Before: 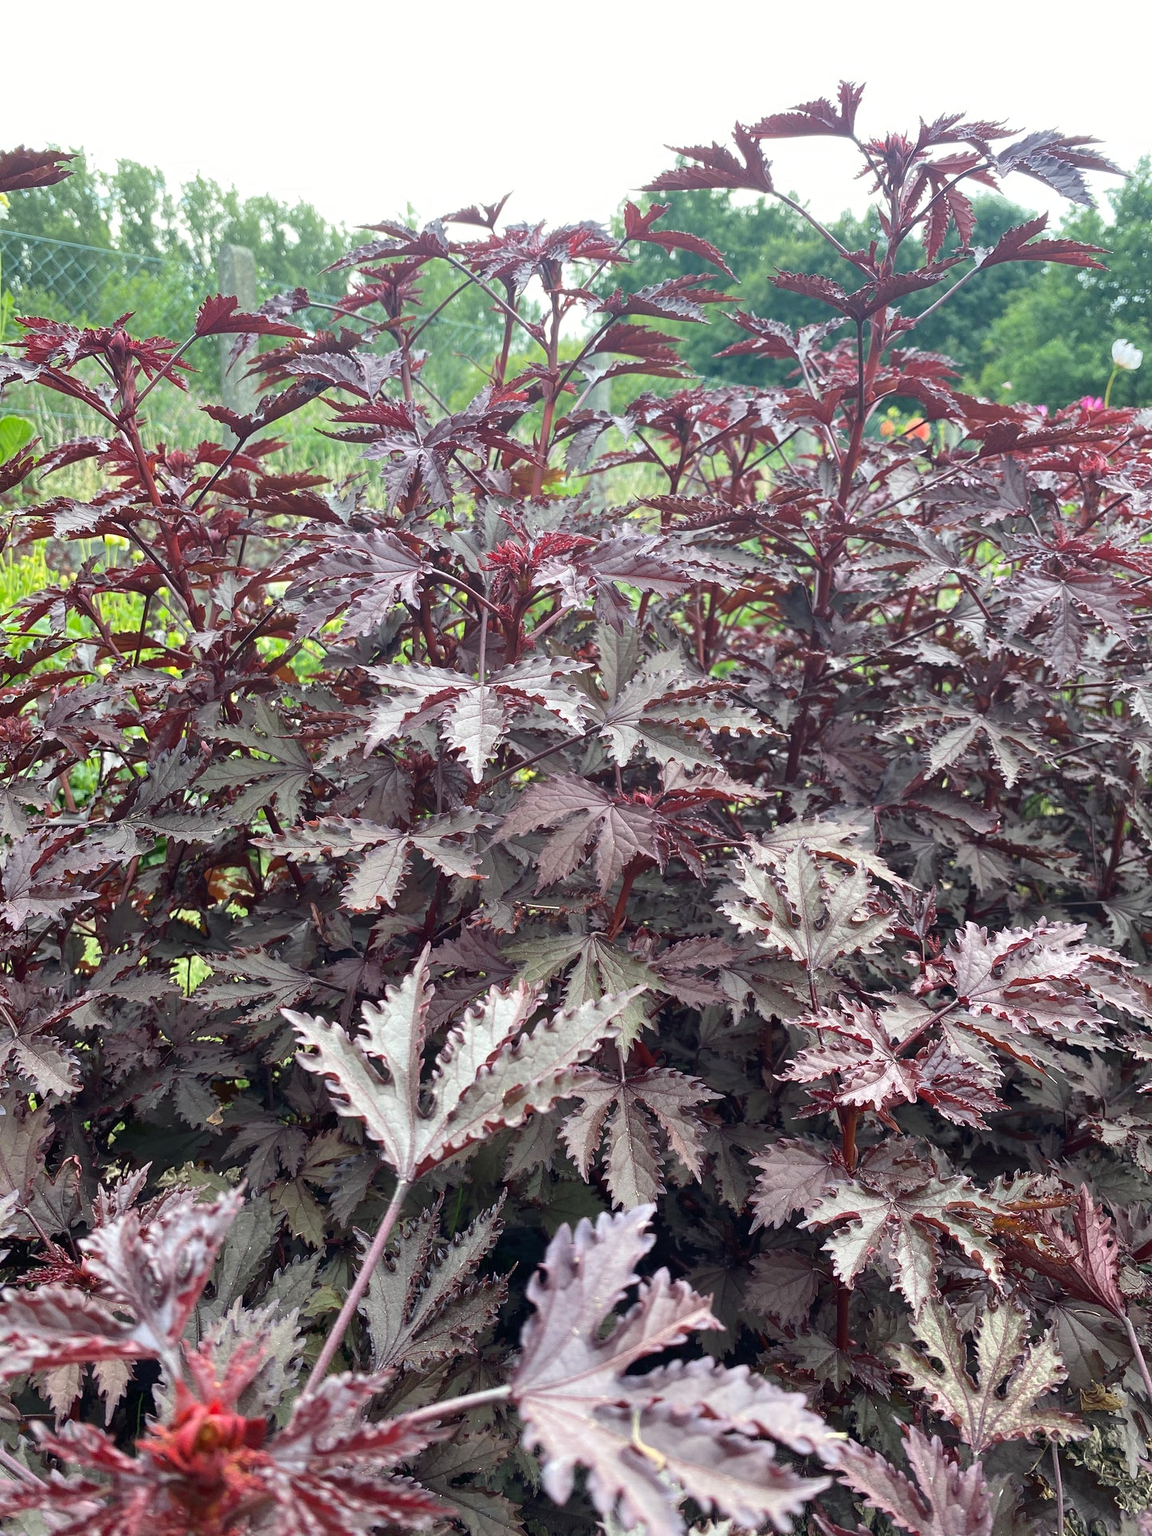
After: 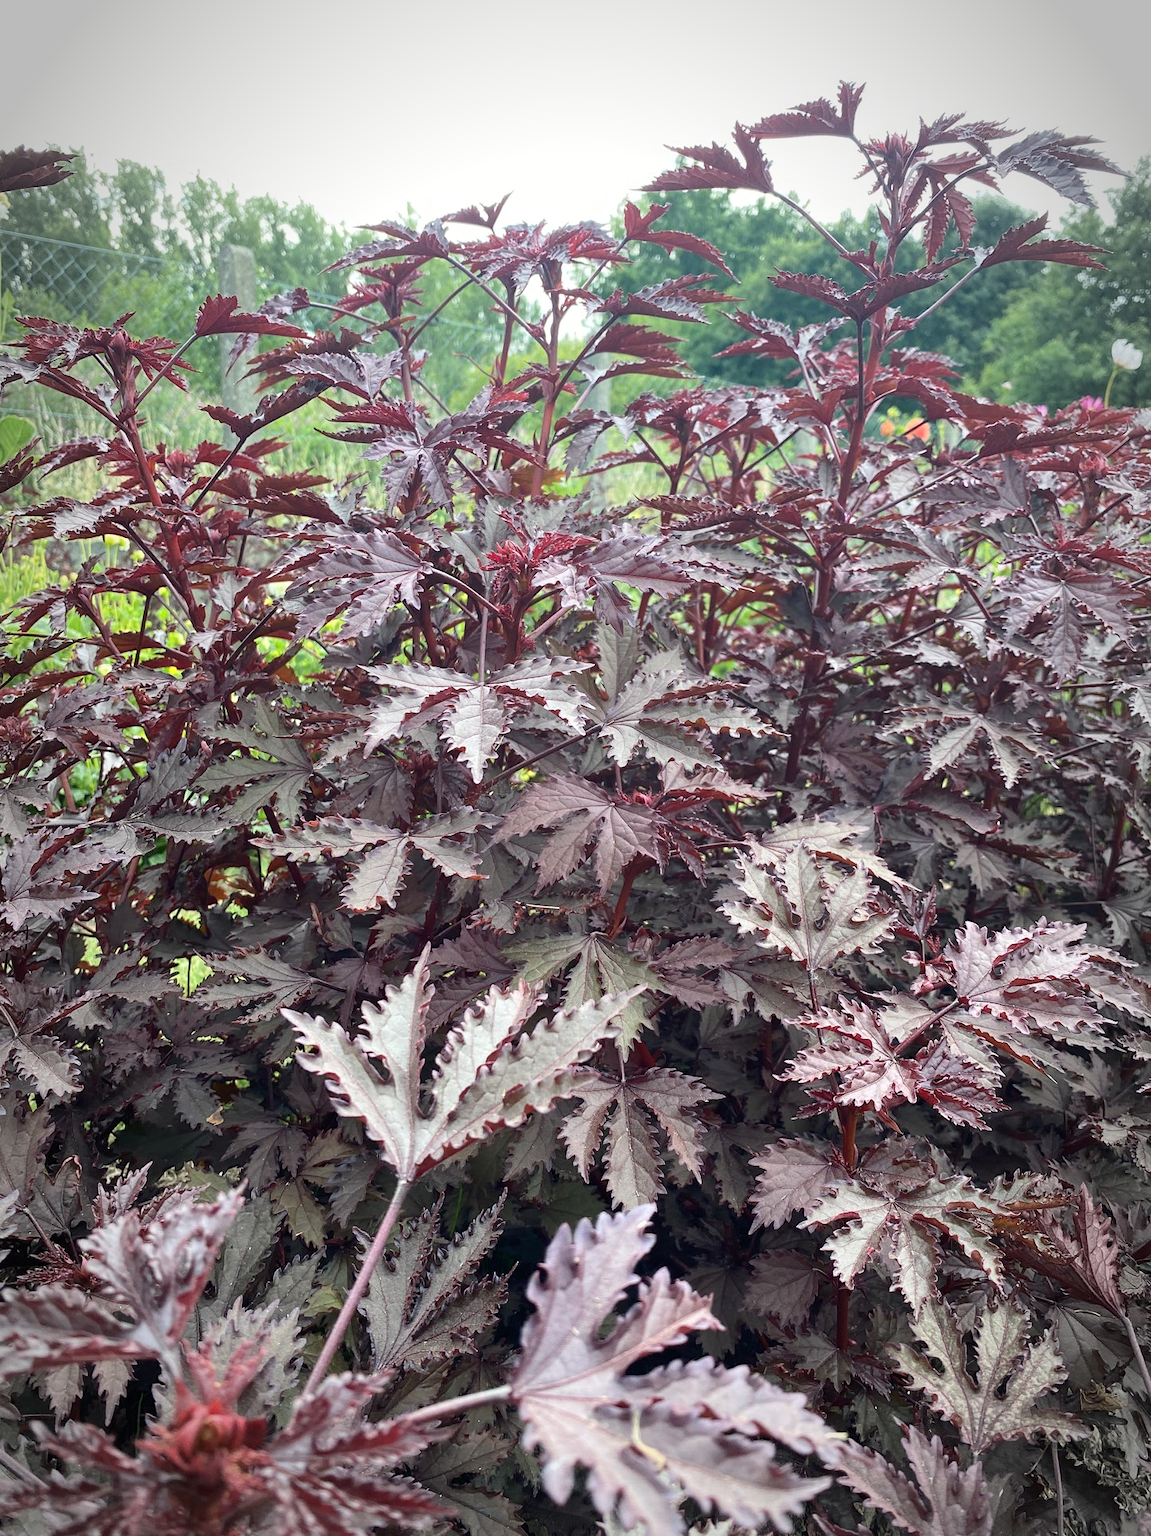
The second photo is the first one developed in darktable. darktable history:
contrast brightness saturation: contrast 0.1, brightness 0.02, saturation 0.02
vignetting: automatic ratio true
